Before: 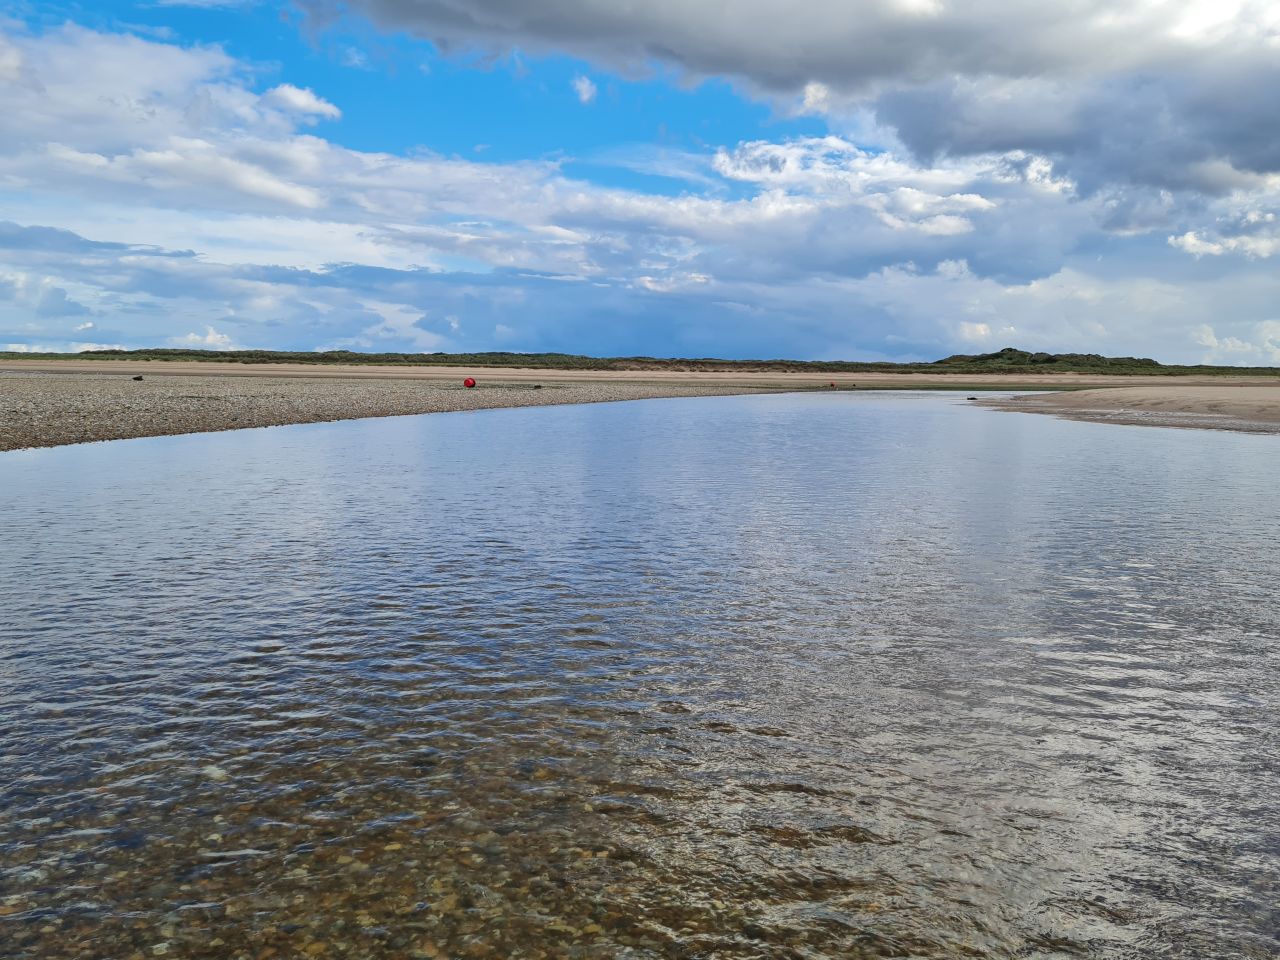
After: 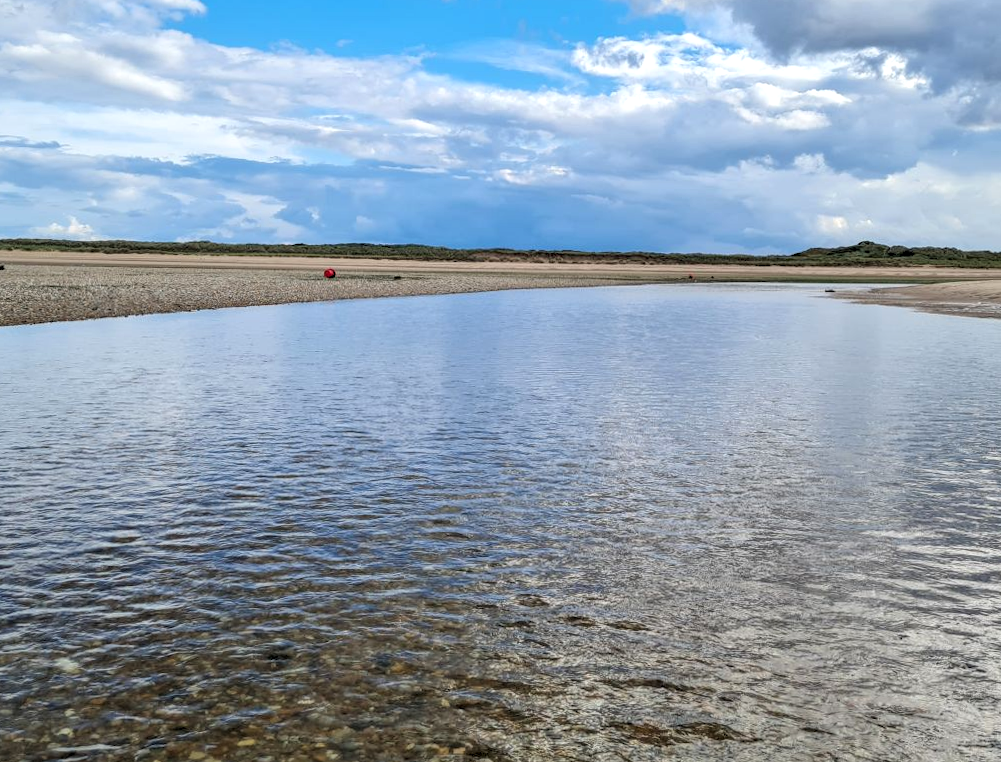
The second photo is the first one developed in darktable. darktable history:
rgb levels: levels [[0.01, 0.419, 0.839], [0, 0.5, 1], [0, 0.5, 1]]
crop and rotate: left 10.071%, top 10.071%, right 10.02%, bottom 10.02%
rotate and perspective: rotation 0.226°, lens shift (vertical) -0.042, crop left 0.023, crop right 0.982, crop top 0.006, crop bottom 0.994
local contrast: on, module defaults
